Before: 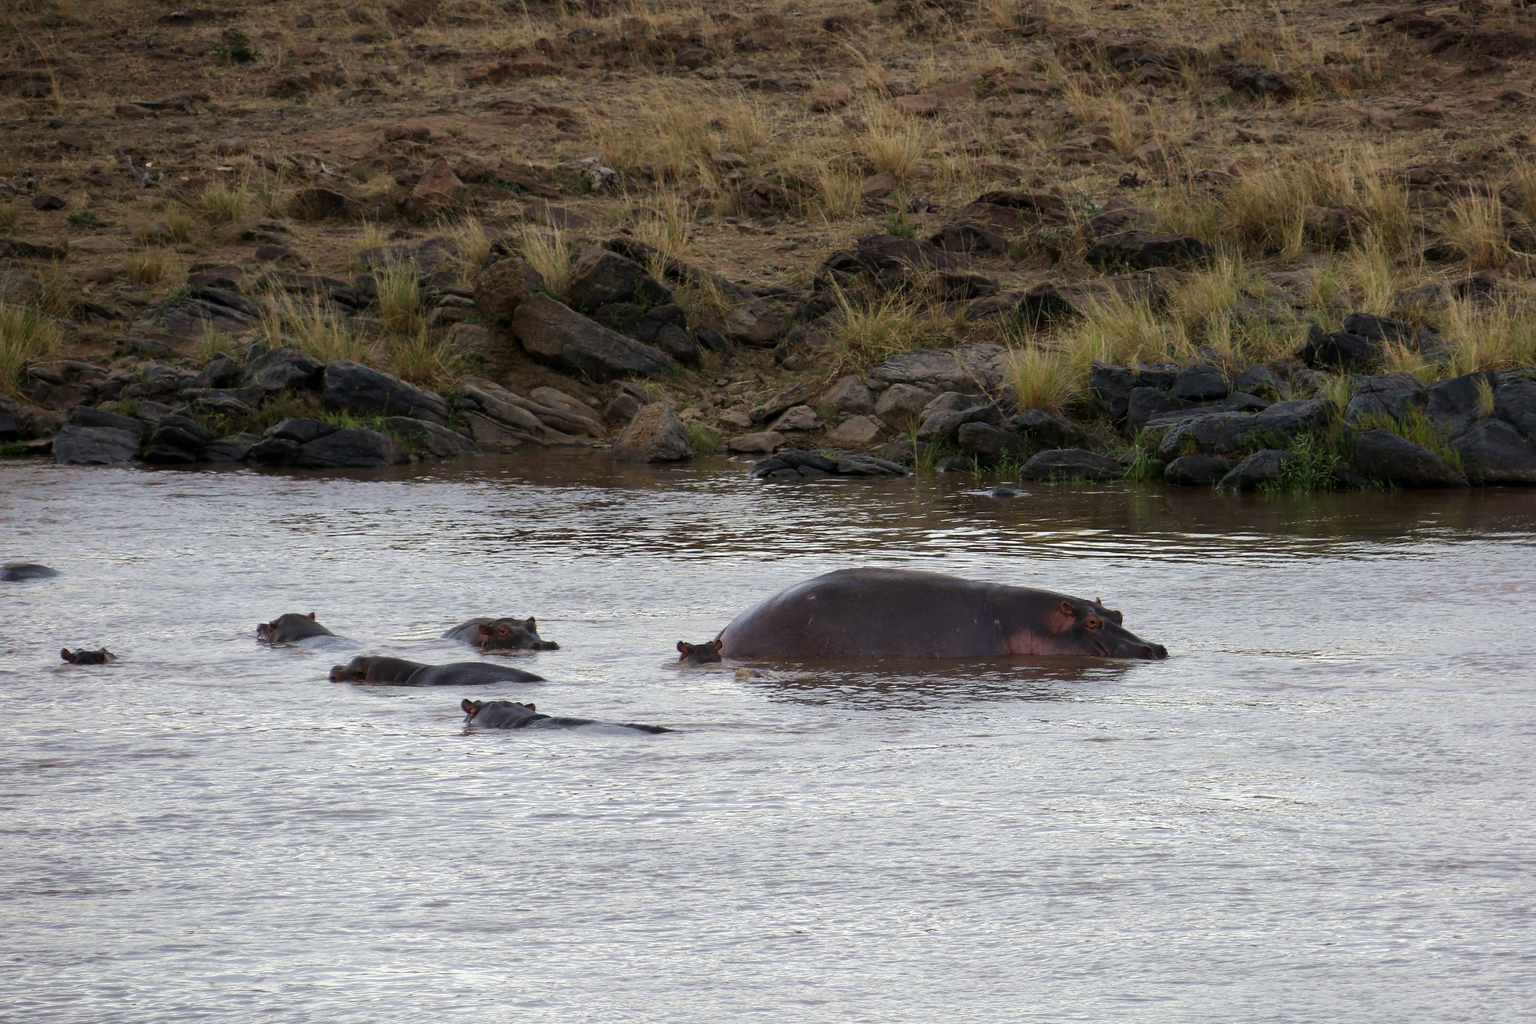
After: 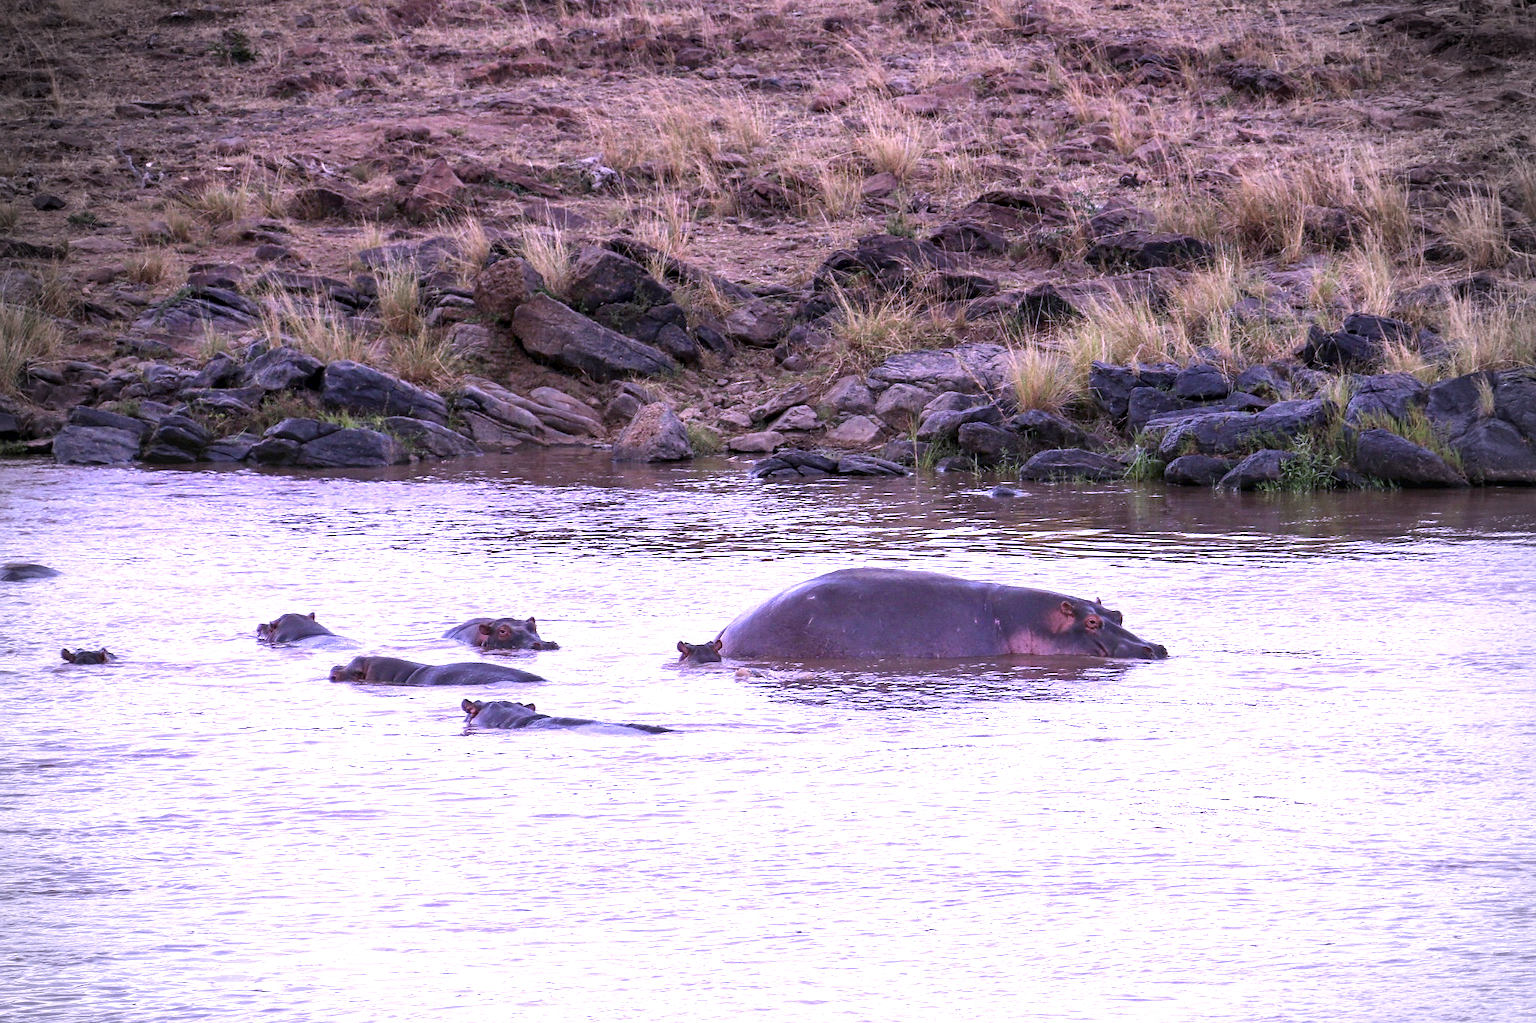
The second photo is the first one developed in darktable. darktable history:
white balance: red 0.983, blue 1.036
local contrast: on, module defaults
vignetting: fall-off radius 31.48%, brightness -0.472
color calibration: output R [1.107, -0.012, -0.003, 0], output B [0, 0, 1.308, 0], illuminant custom, x 0.389, y 0.387, temperature 3838.64 K
sharpen: amount 0.2
exposure: exposure 1.137 EV, compensate highlight preservation false
